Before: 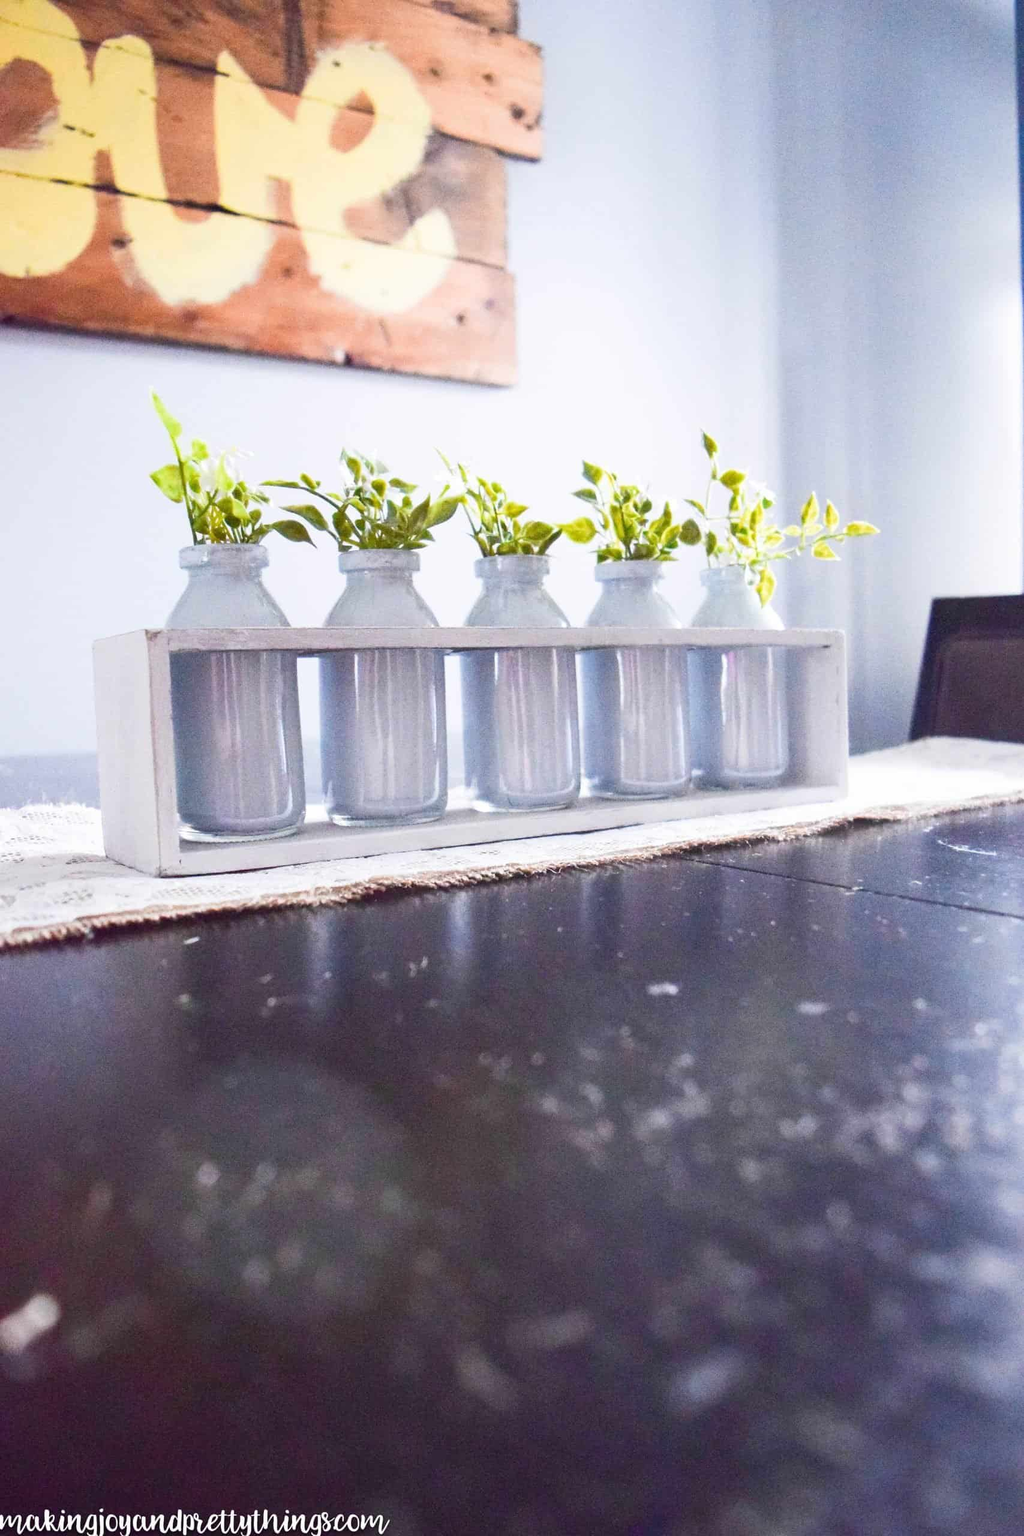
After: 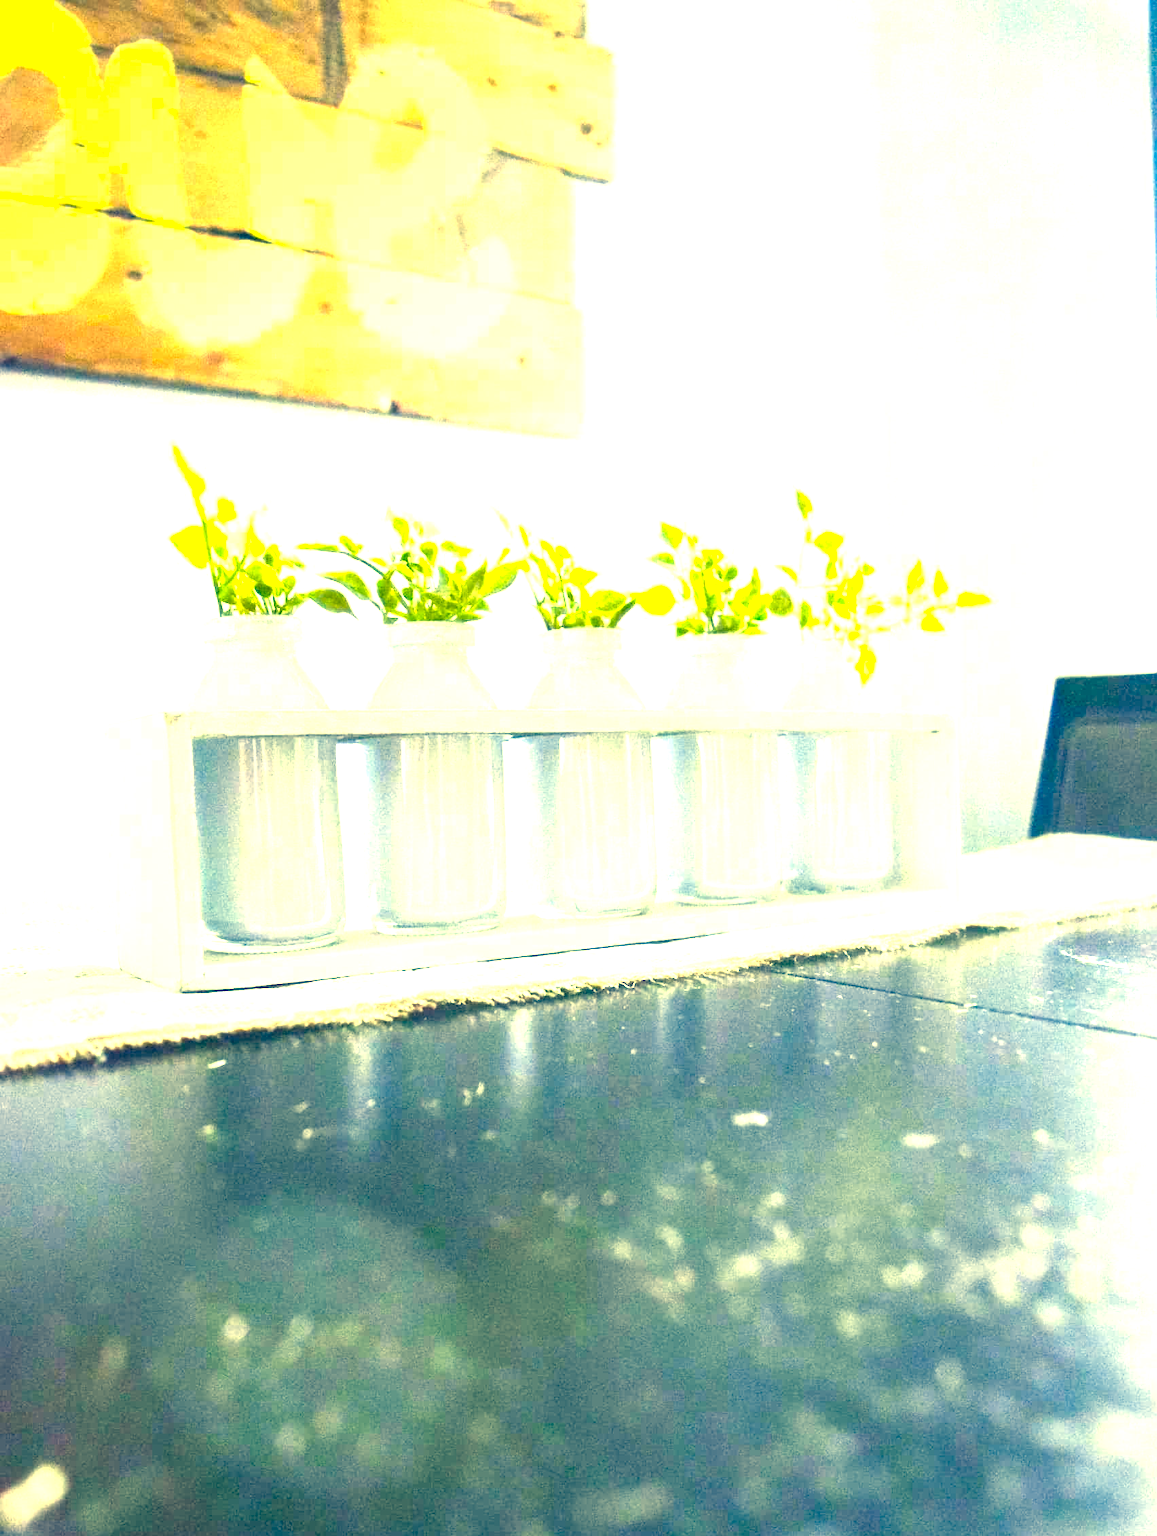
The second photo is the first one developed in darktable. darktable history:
crop and rotate: top 0%, bottom 11.565%
exposure: black level correction 0.001, exposure 1.827 EV, compensate highlight preservation false
color correction: highlights a* -15.73, highlights b* 39.79, shadows a* -39.92, shadows b* -25.65
